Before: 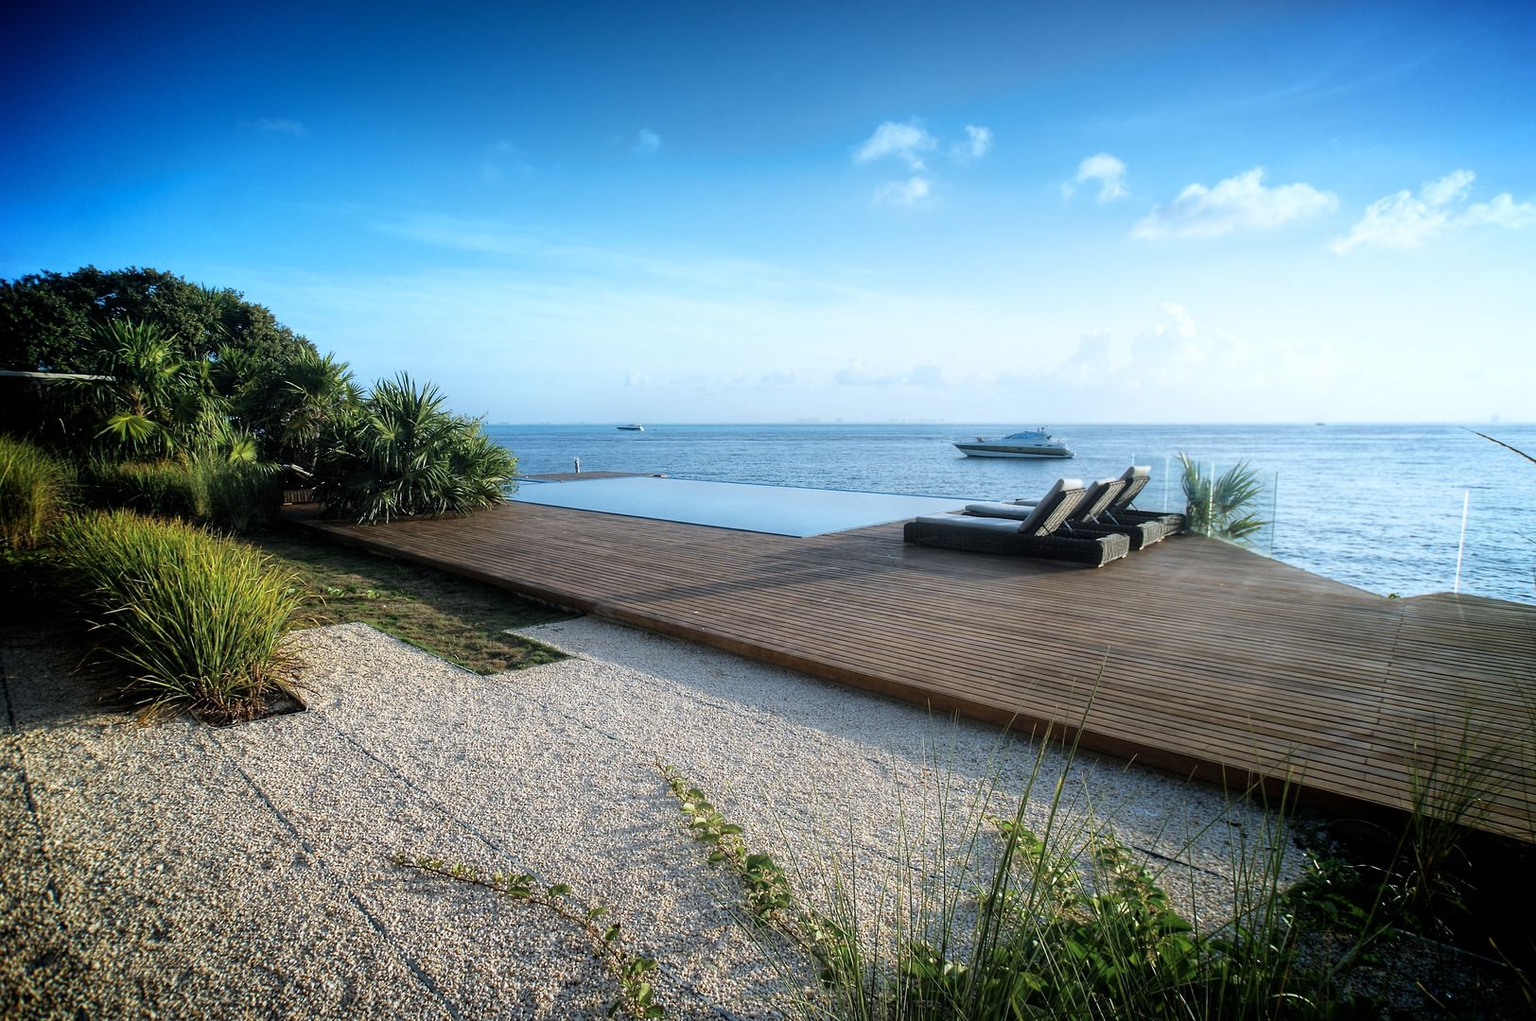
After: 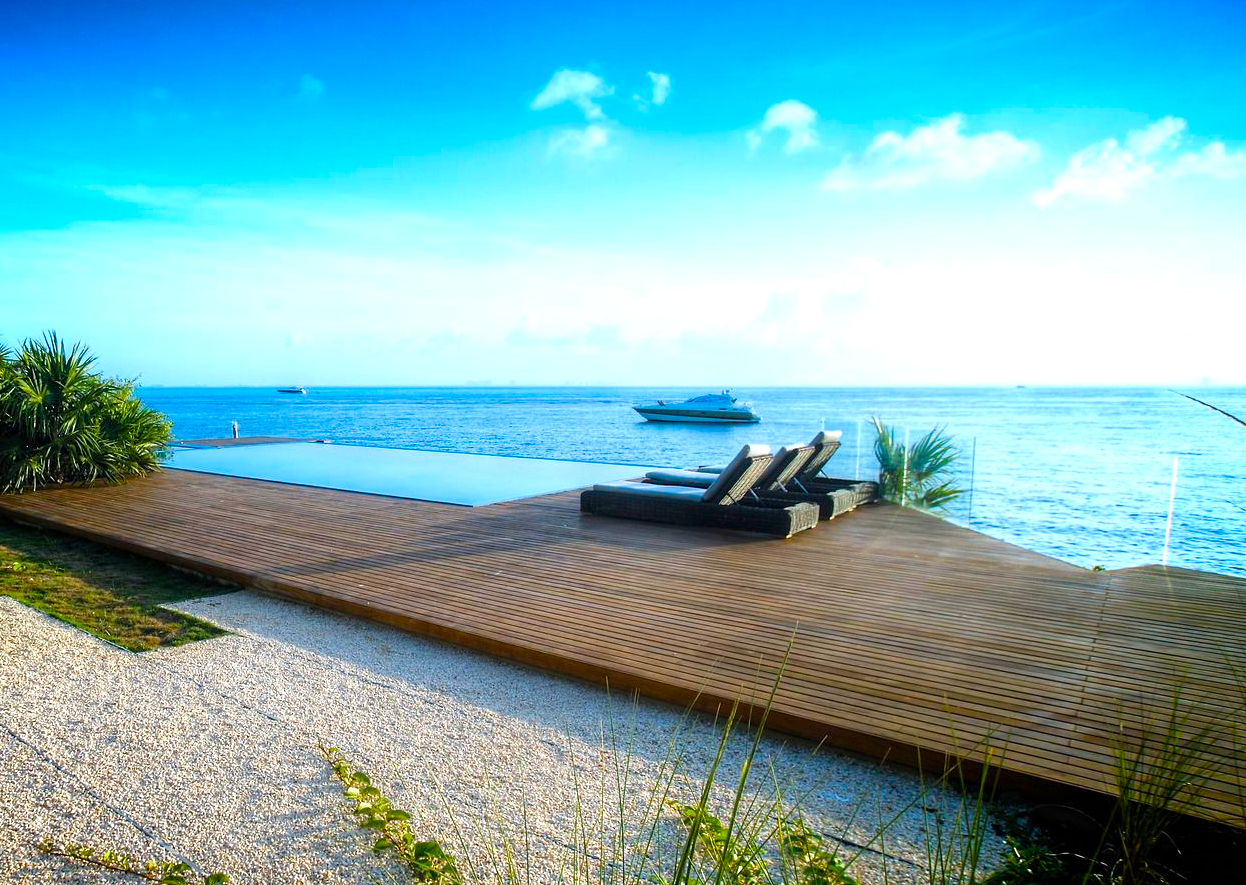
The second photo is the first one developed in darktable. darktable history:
crop: left 23.095%, top 5.827%, bottom 11.854%
color balance rgb: linear chroma grading › shadows 10%, linear chroma grading › highlights 10%, linear chroma grading › global chroma 15%, linear chroma grading › mid-tones 15%, perceptual saturation grading › global saturation 40%, perceptual saturation grading › highlights -25%, perceptual saturation grading › mid-tones 35%, perceptual saturation grading › shadows 35%, perceptual brilliance grading › global brilliance 11.29%, global vibrance 11.29%
